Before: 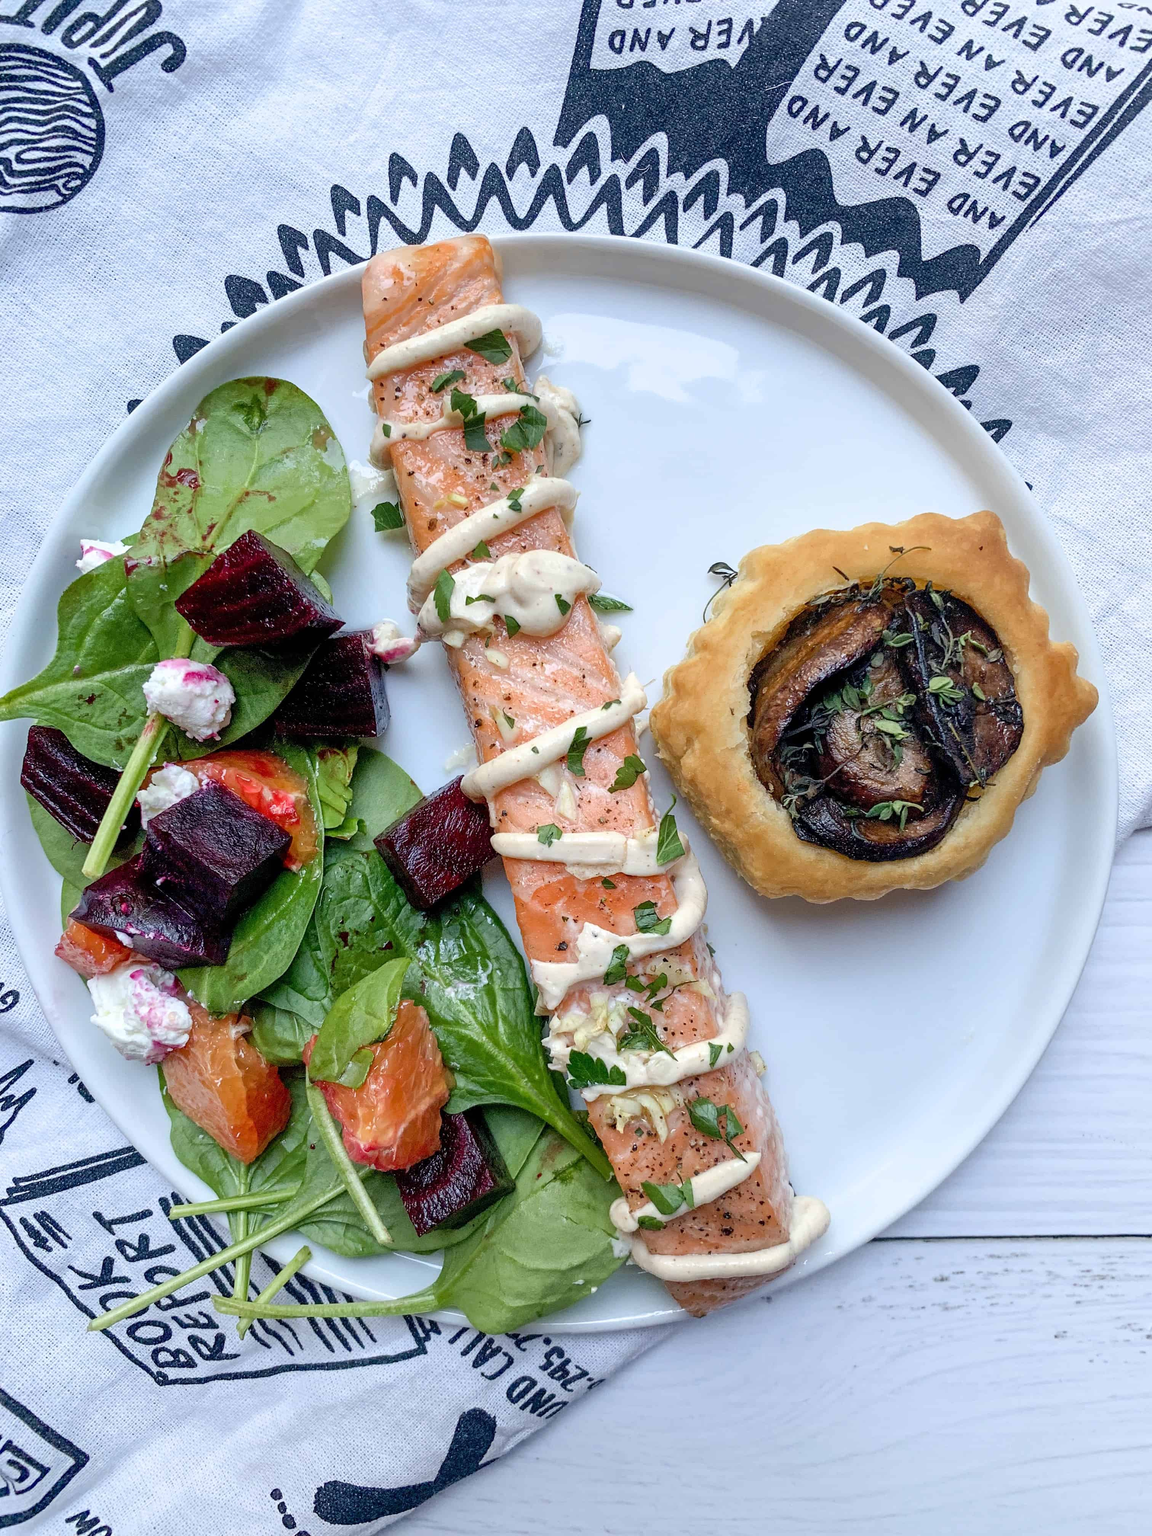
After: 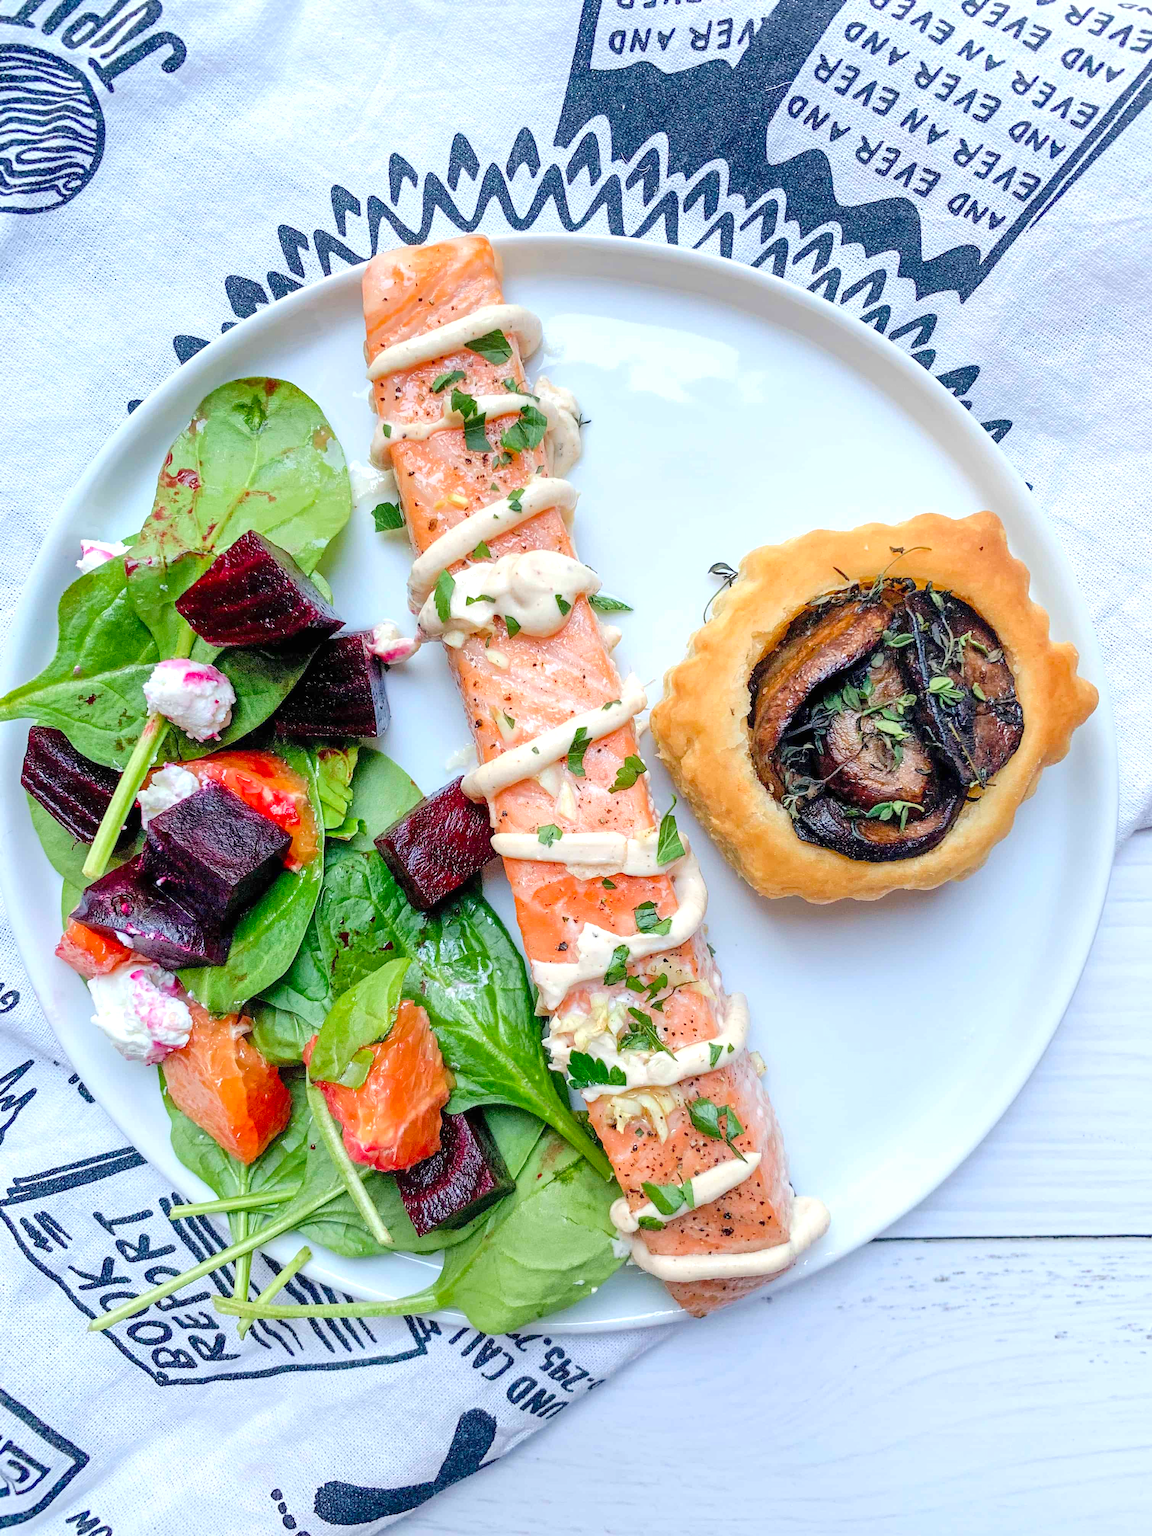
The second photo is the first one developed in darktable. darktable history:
tone equalizer: -8 EV 0.973 EV, -7 EV 0.988 EV, -6 EV 1.01 EV, -5 EV 0.987 EV, -4 EV 1.04 EV, -3 EV 0.718 EV, -2 EV 0.516 EV, -1 EV 0.242 EV, edges refinement/feathering 500, mask exposure compensation -1.57 EV, preserve details no
